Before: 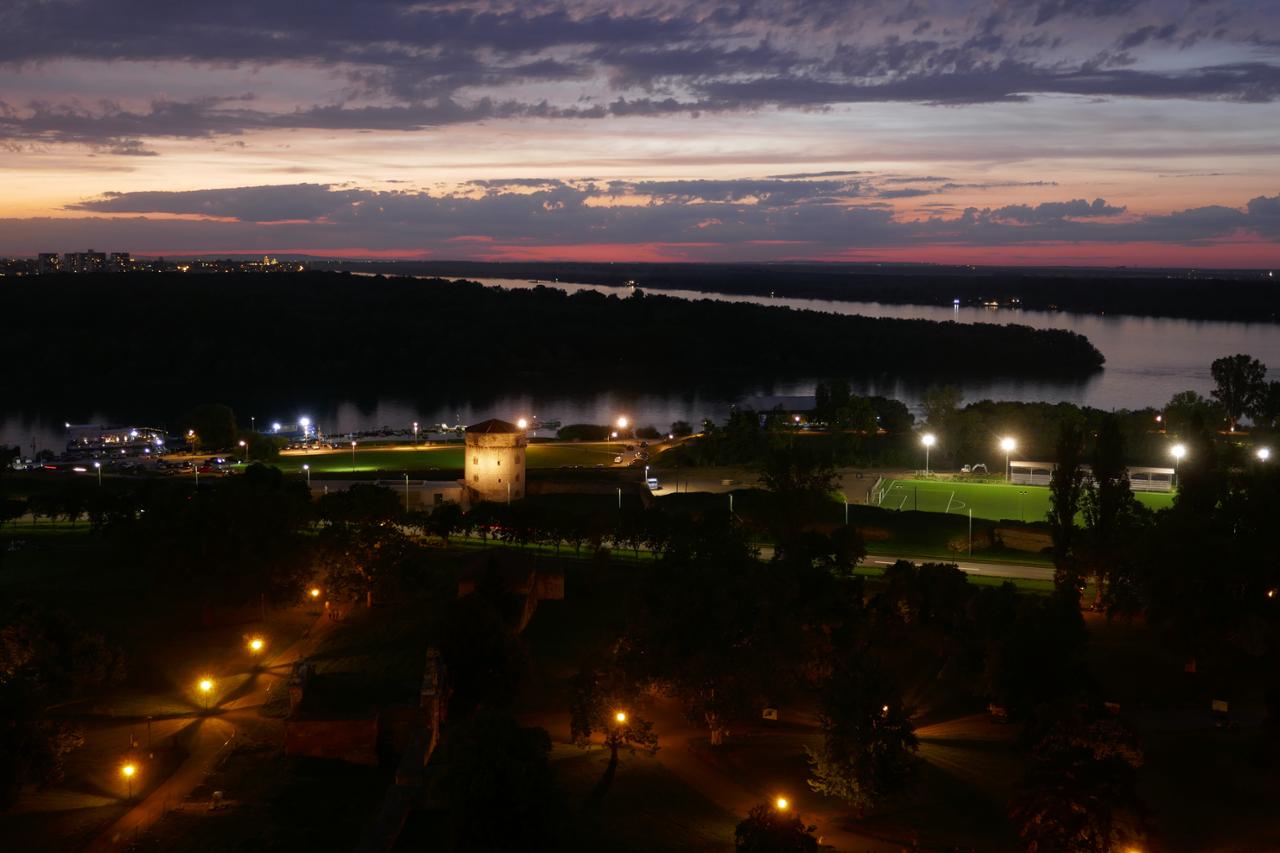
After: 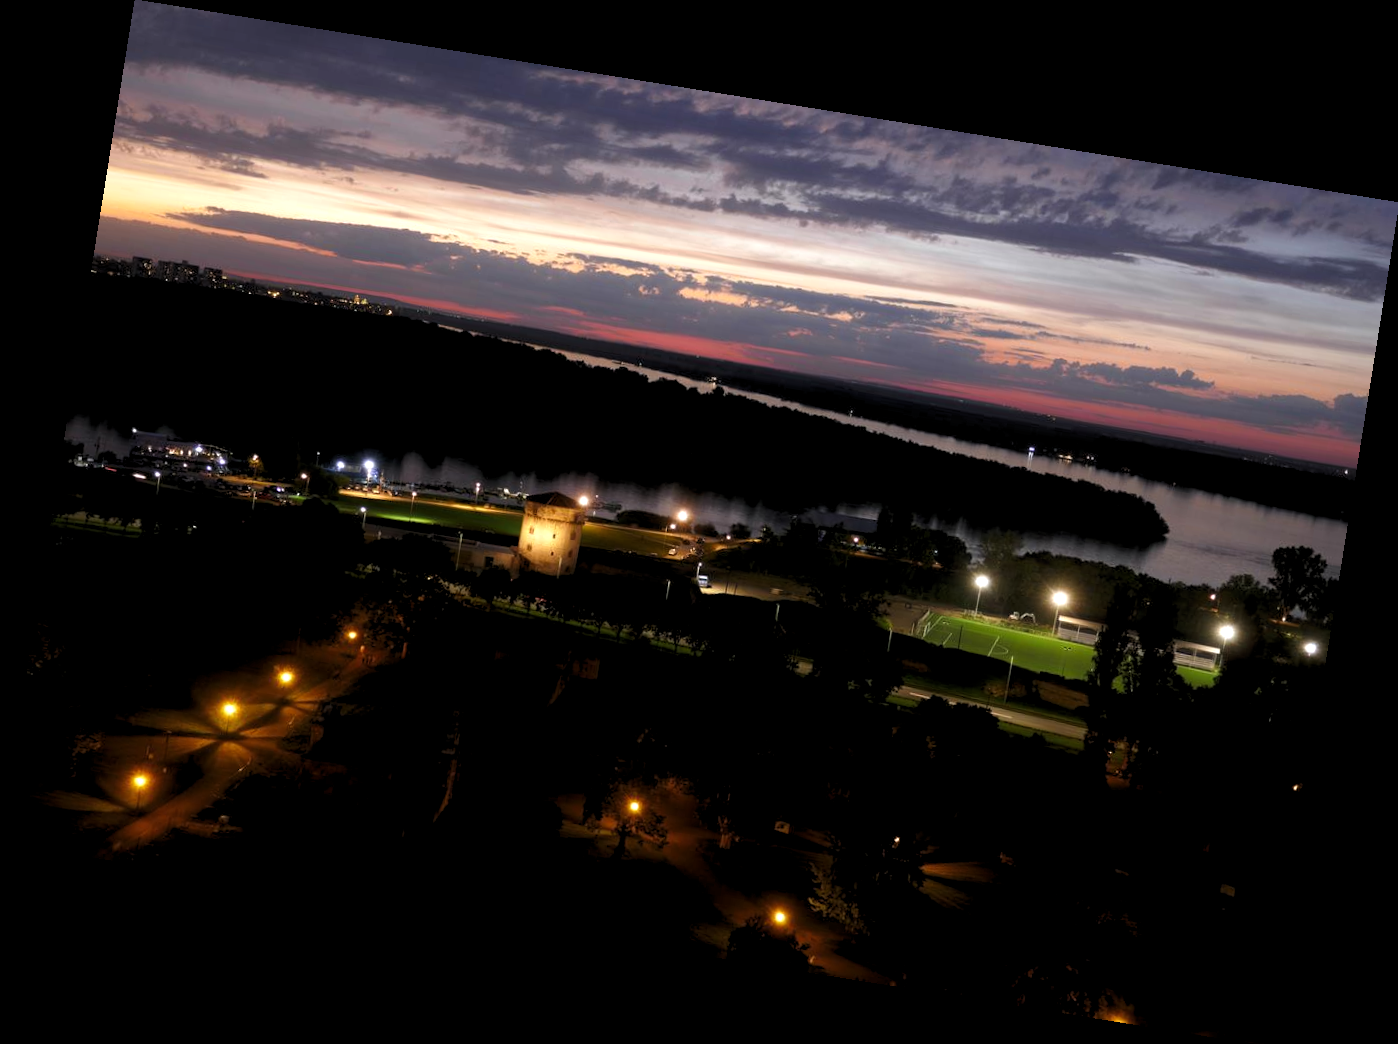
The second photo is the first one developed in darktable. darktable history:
levels: levels [0.055, 0.477, 0.9]
rotate and perspective: rotation 9.12°, automatic cropping off
